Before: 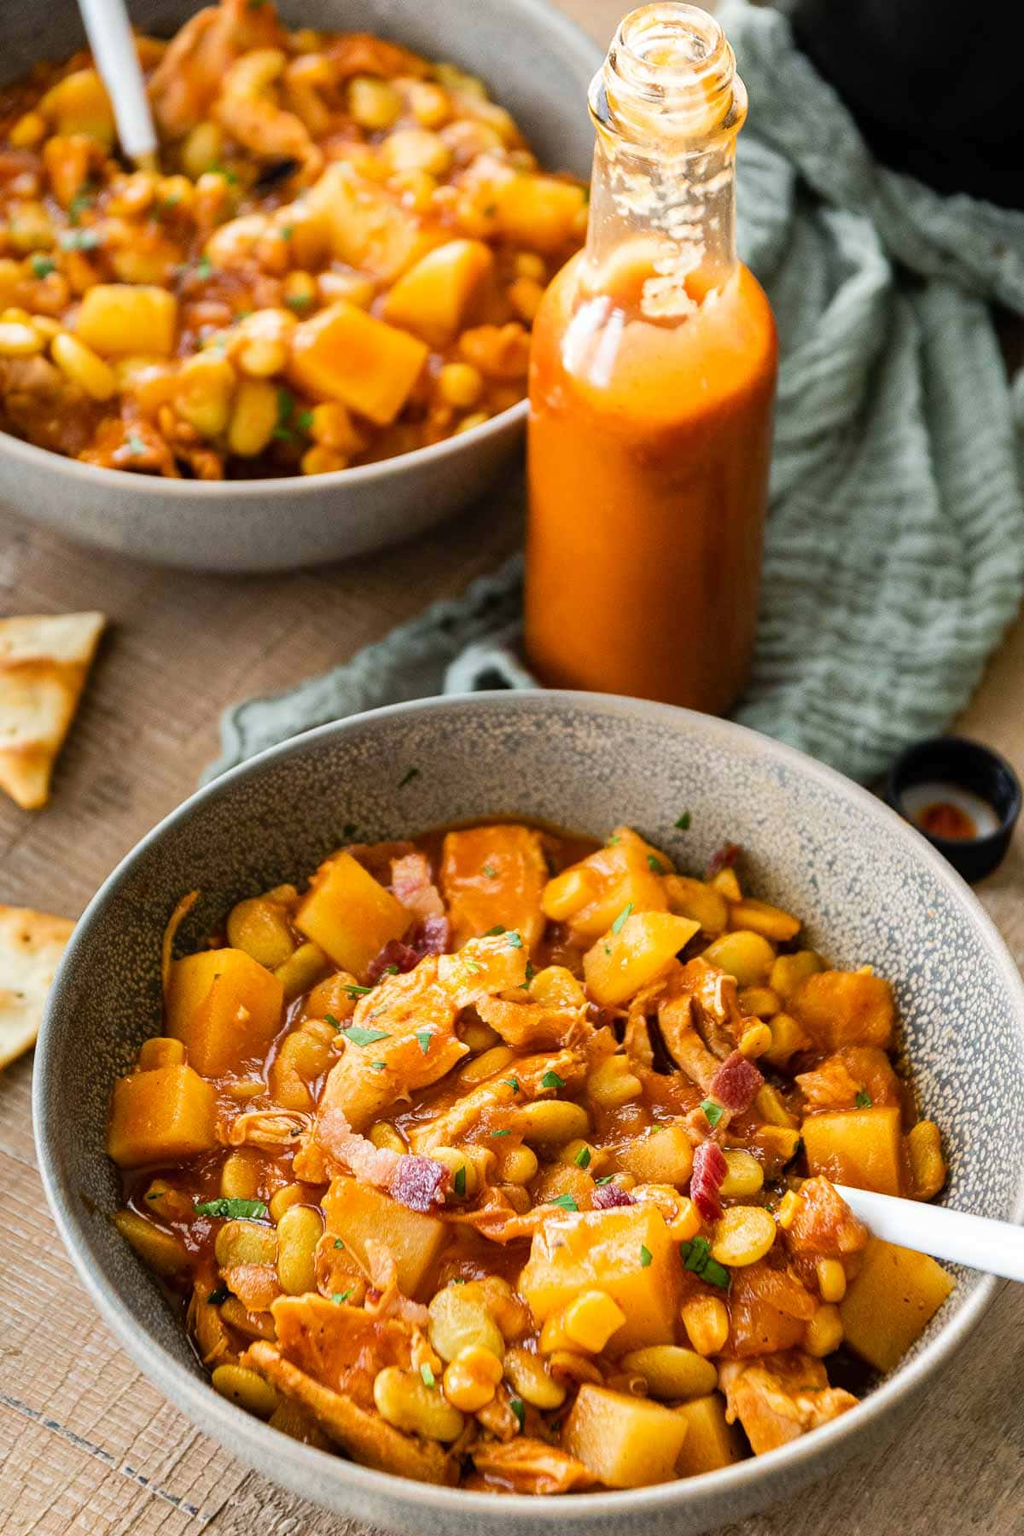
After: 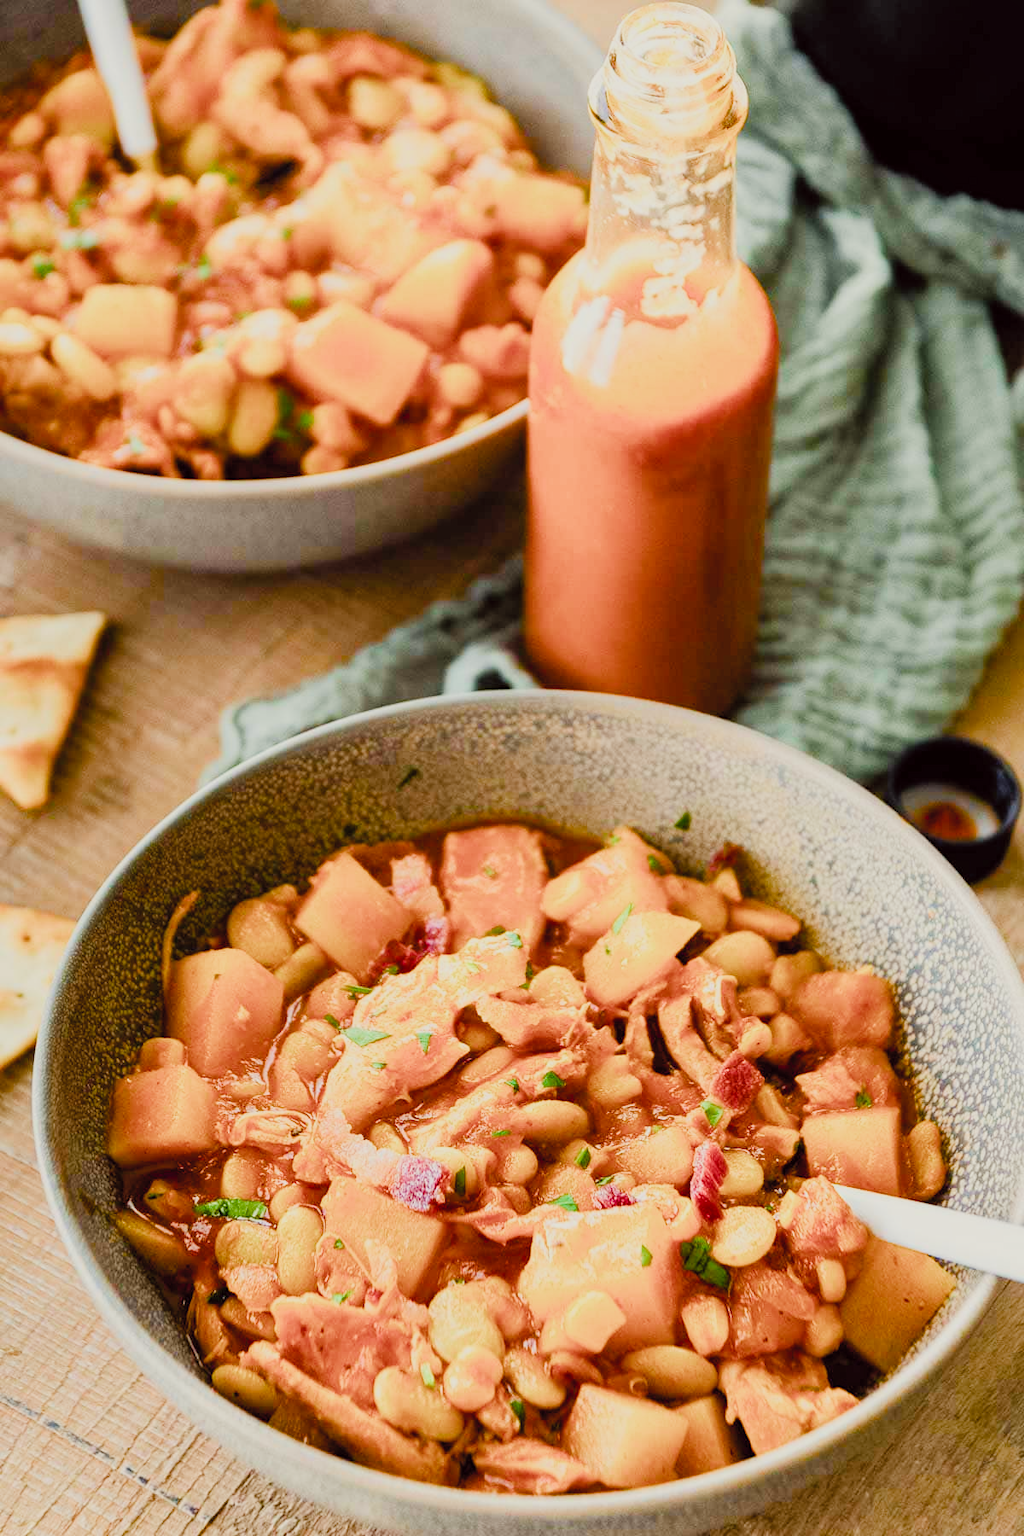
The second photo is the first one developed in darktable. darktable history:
color balance rgb: shadows lift › chroma 1.396%, shadows lift › hue 260.85°, perceptual saturation grading › global saturation 39.844%, perceptual saturation grading › highlights -25.258%, perceptual saturation grading › mid-tones 34.463%, perceptual saturation grading › shadows 34.785%
shadows and highlights: shadows 25.58, highlights -23.46
exposure: black level correction 0, exposure 0.696 EV, compensate highlight preservation false
filmic rgb: black relative exposure -7.65 EV, white relative exposure 4.56 EV, hardness 3.61, contrast 1.061, color science v5 (2021), iterations of high-quality reconstruction 0, contrast in shadows safe, contrast in highlights safe
color correction: highlights a* -0.943, highlights b* 4.5, shadows a* 3.66
